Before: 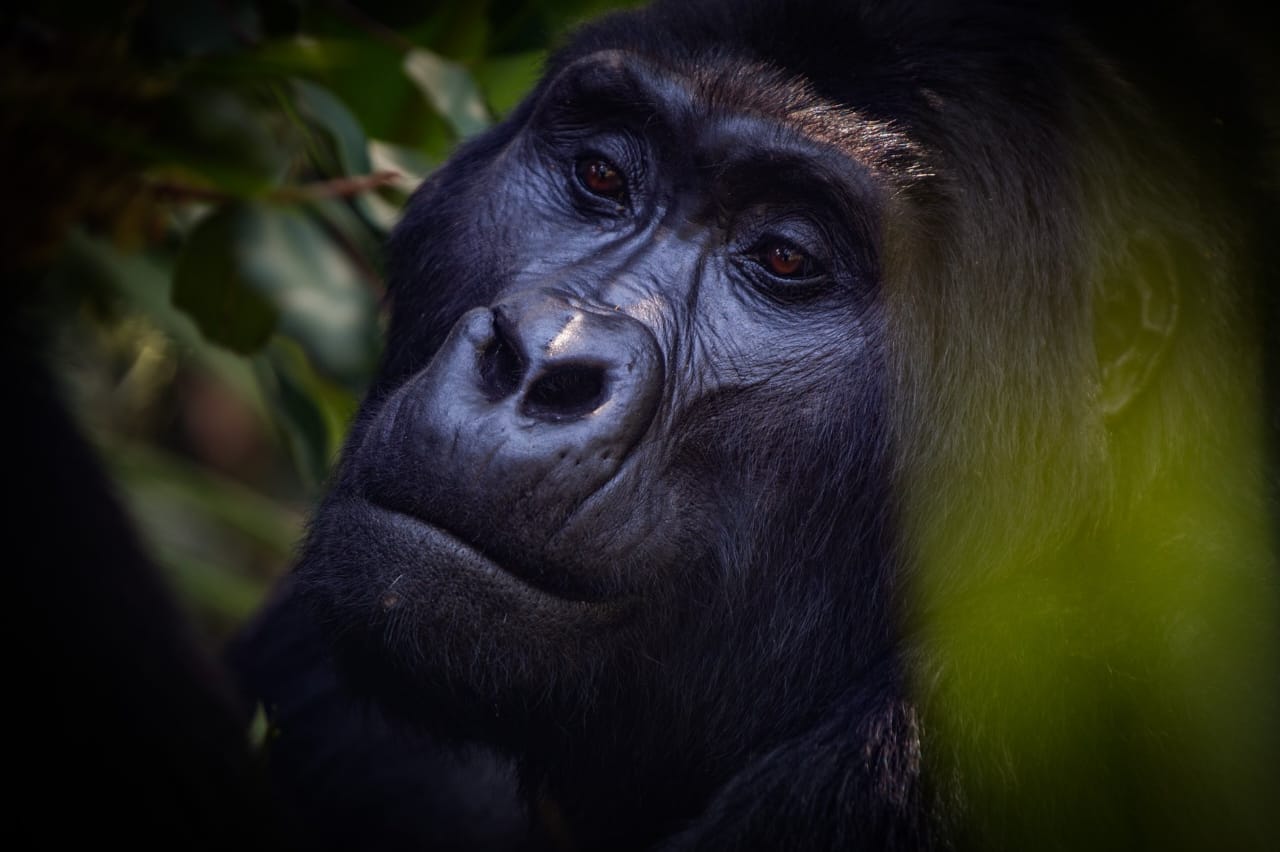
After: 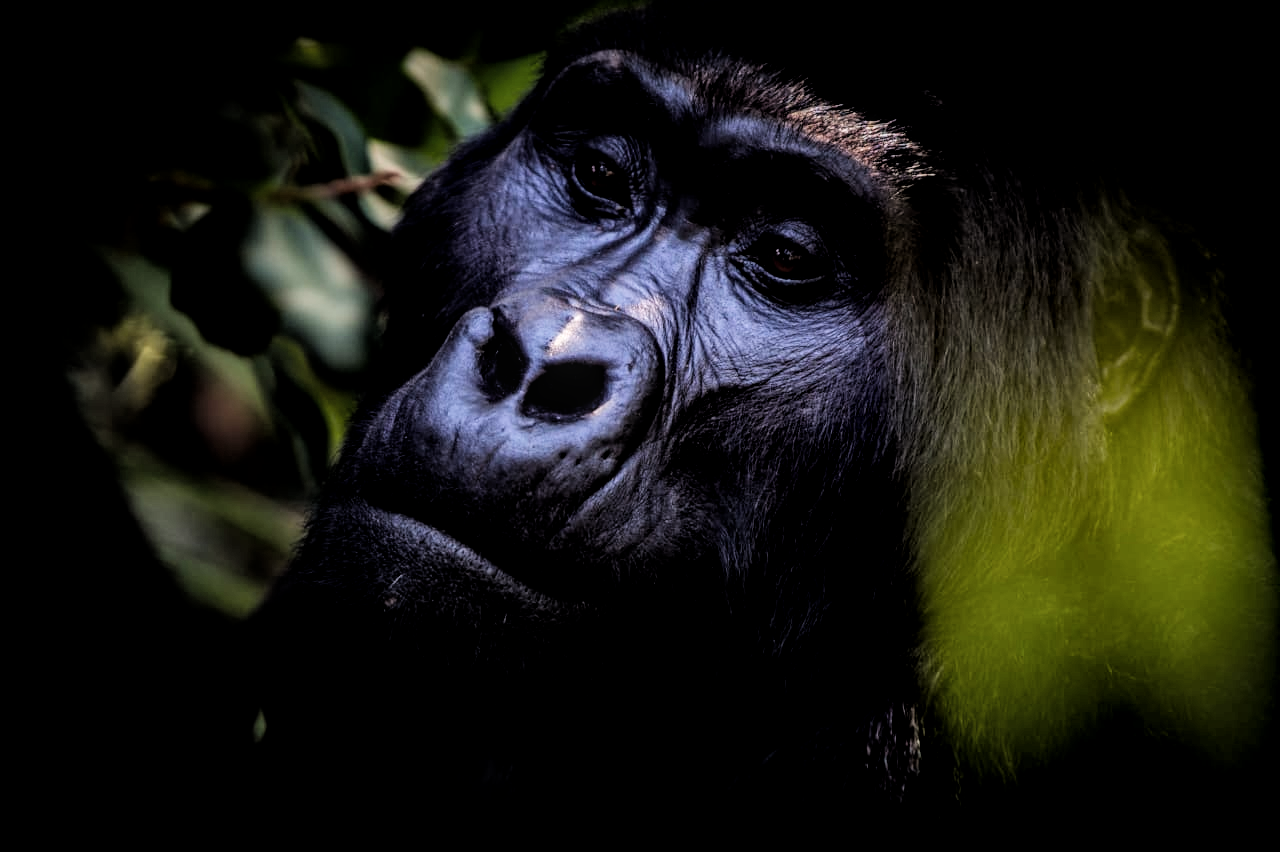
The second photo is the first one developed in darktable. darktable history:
exposure: black level correction 0, exposure 0.5 EV, compensate exposure bias true, compensate highlight preservation false
color balance rgb: perceptual saturation grading › global saturation 10%, global vibrance 10%
local contrast: on, module defaults
filmic rgb: black relative exposure -3.5 EV, white relative exposure 3.5 EV, hardness 2.44, contrast 1.4
